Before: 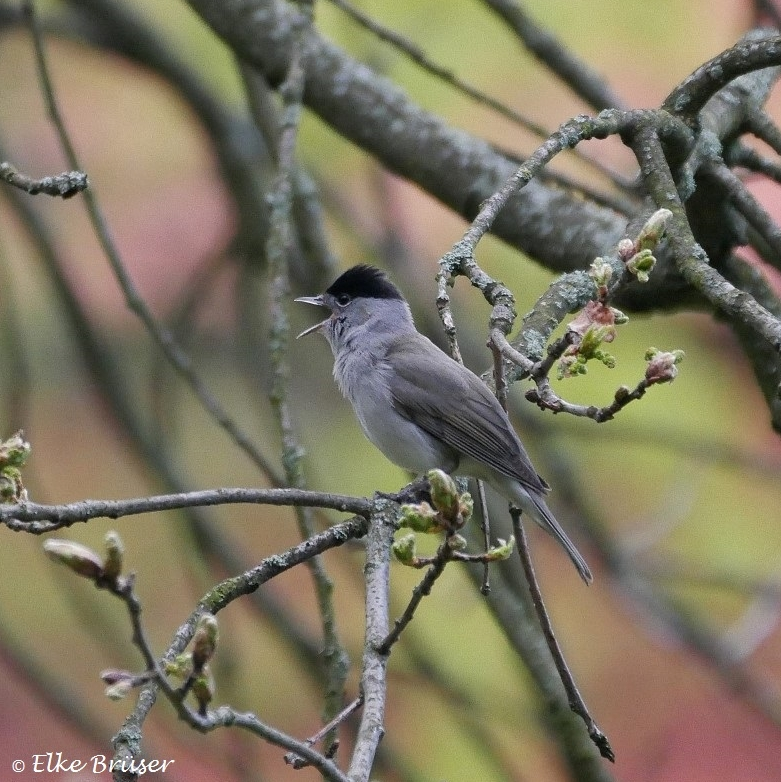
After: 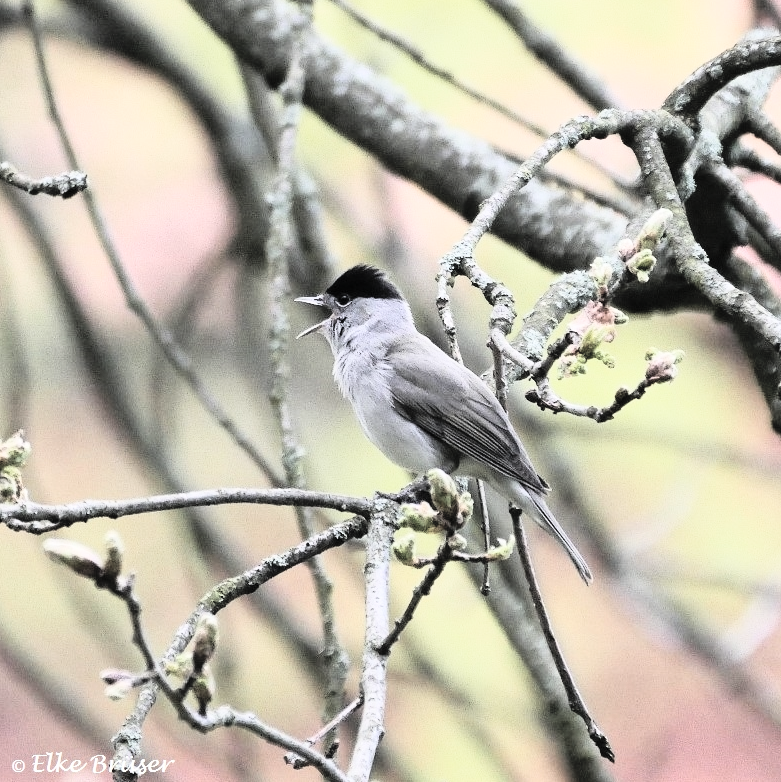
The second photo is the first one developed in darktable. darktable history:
rgb curve: curves: ch0 [(0, 0) (0.21, 0.15) (0.24, 0.21) (0.5, 0.75) (0.75, 0.96) (0.89, 0.99) (1, 1)]; ch1 [(0, 0.02) (0.21, 0.13) (0.25, 0.2) (0.5, 0.67) (0.75, 0.9) (0.89, 0.97) (1, 1)]; ch2 [(0, 0.02) (0.21, 0.13) (0.25, 0.2) (0.5, 0.67) (0.75, 0.9) (0.89, 0.97) (1, 1)], compensate middle gray true
contrast brightness saturation: brightness 0.18, saturation -0.5
